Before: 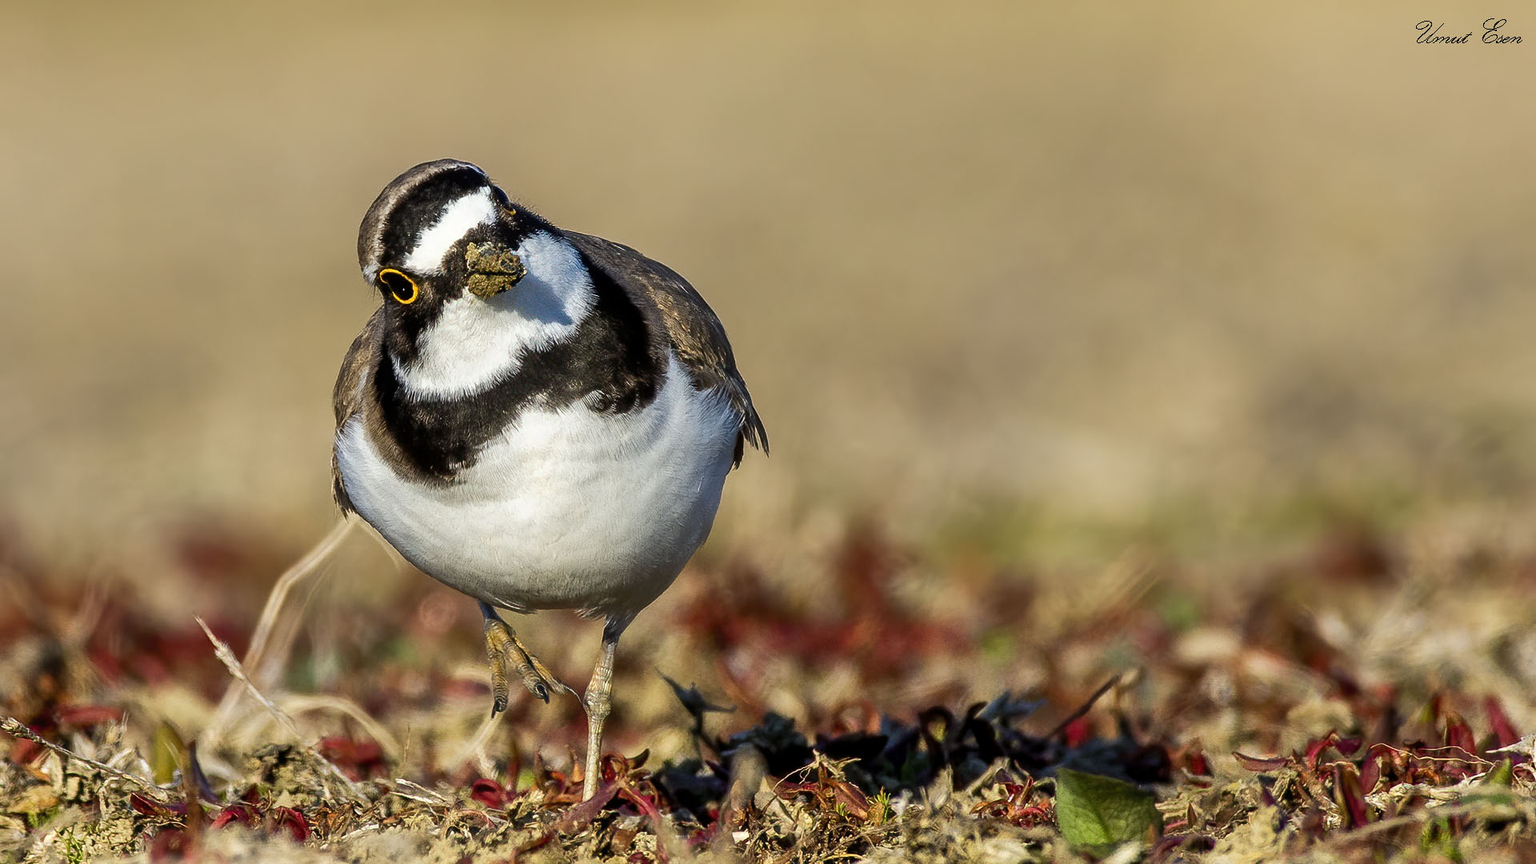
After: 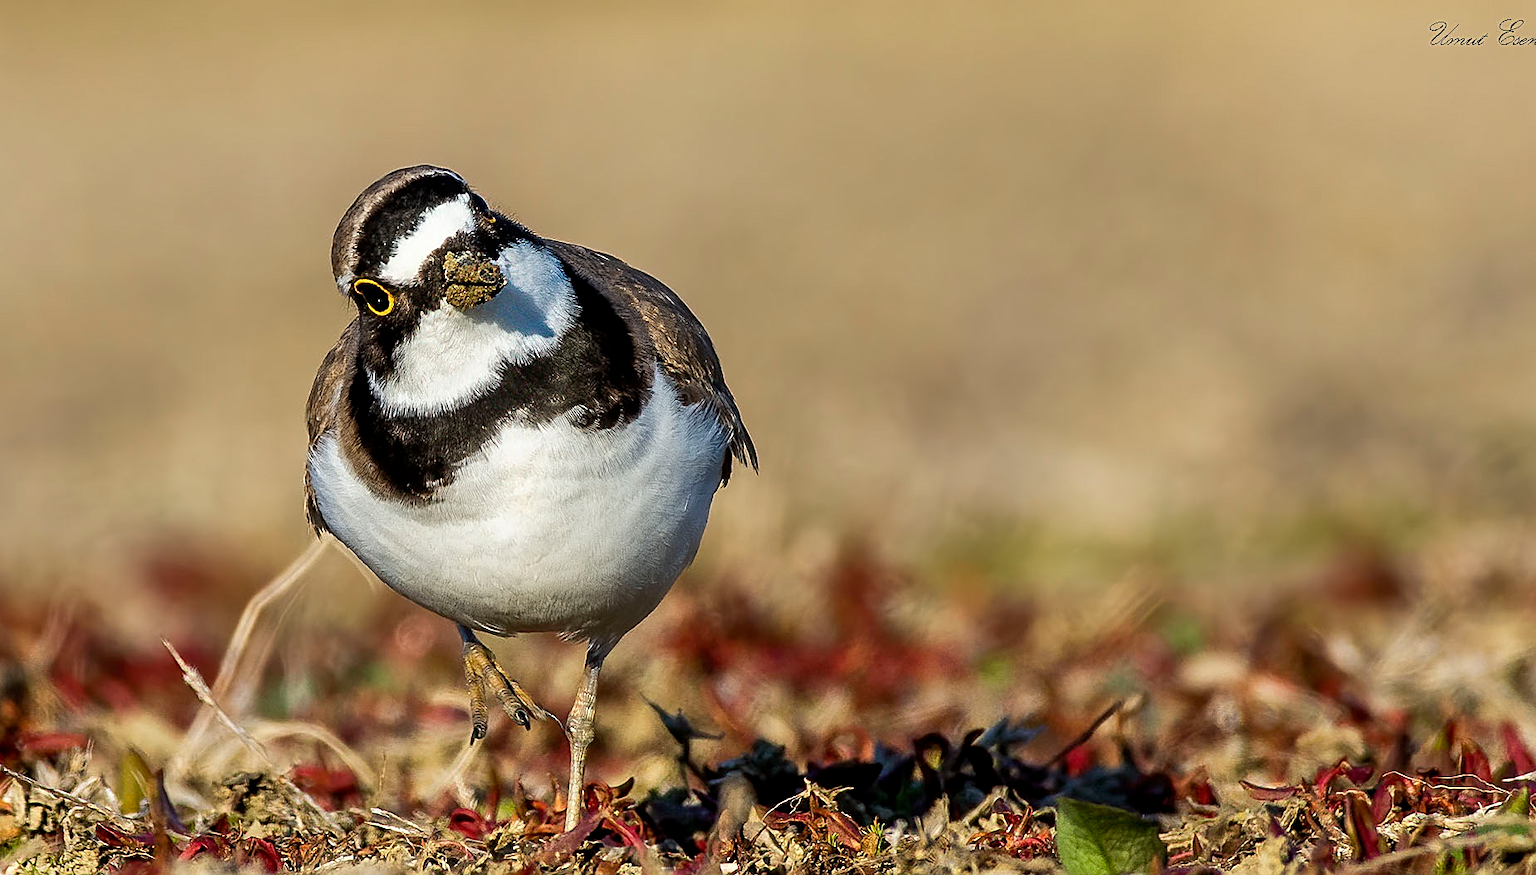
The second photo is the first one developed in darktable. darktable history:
crop and rotate: left 2.536%, right 1.107%, bottom 2.246%
sharpen: on, module defaults
